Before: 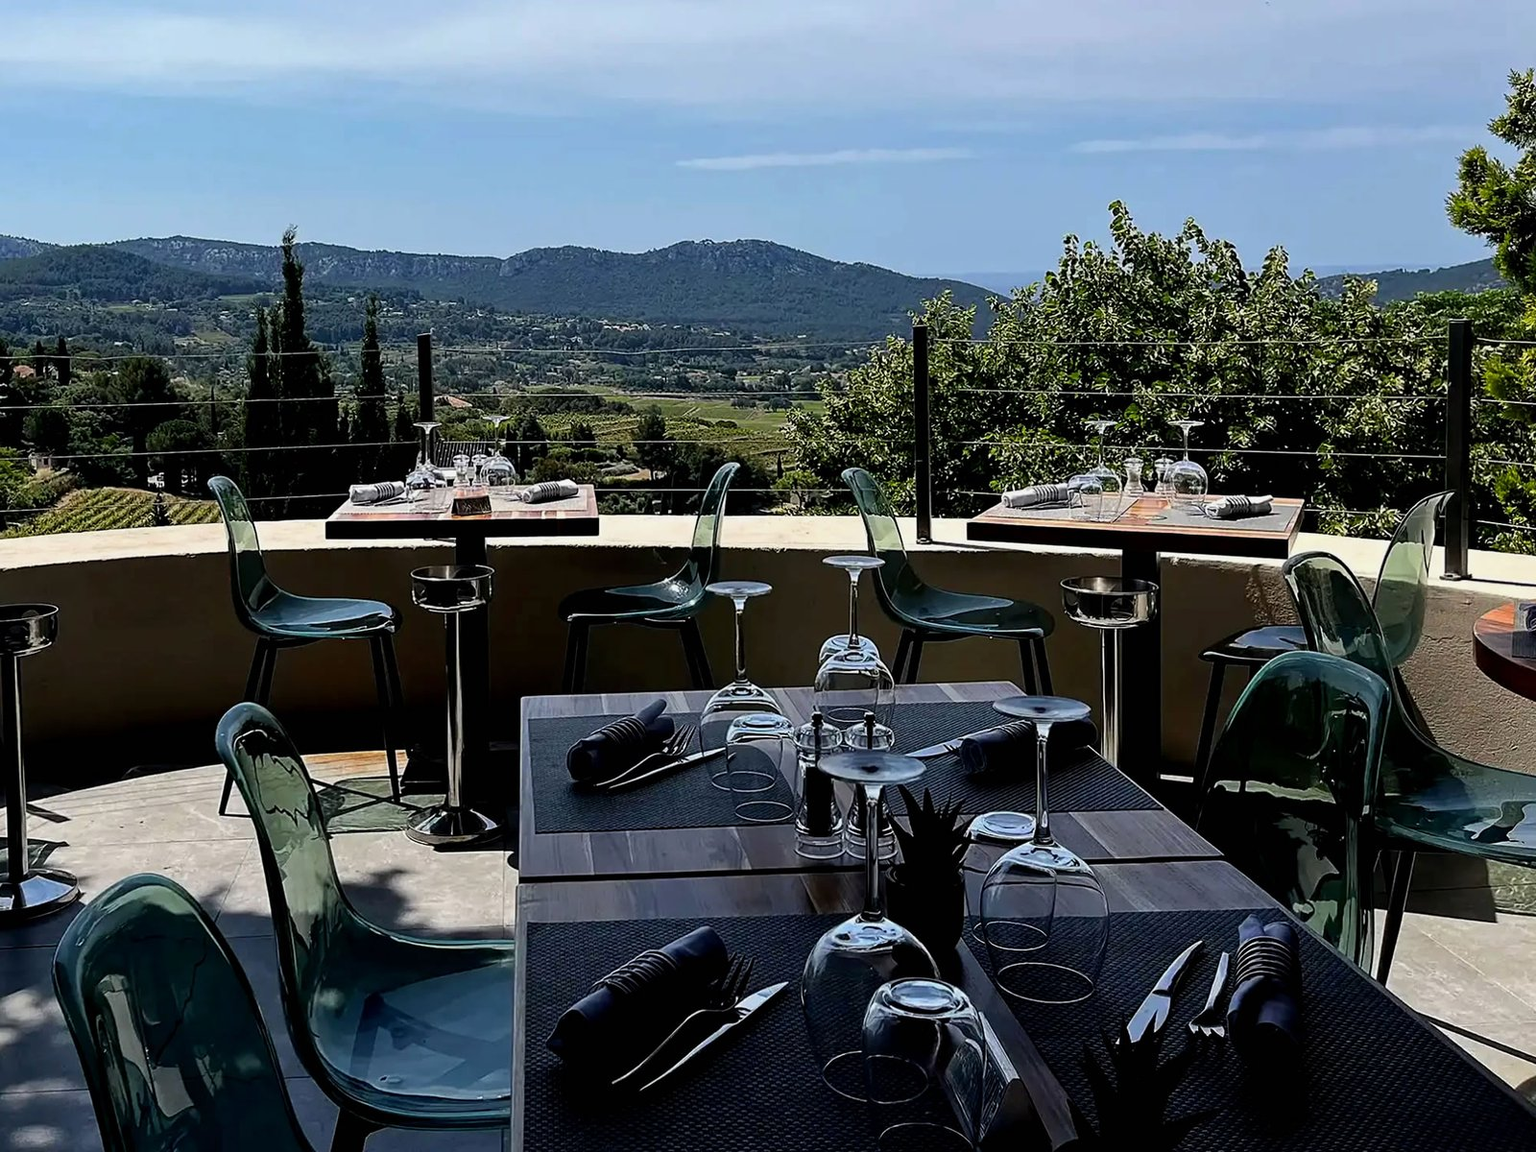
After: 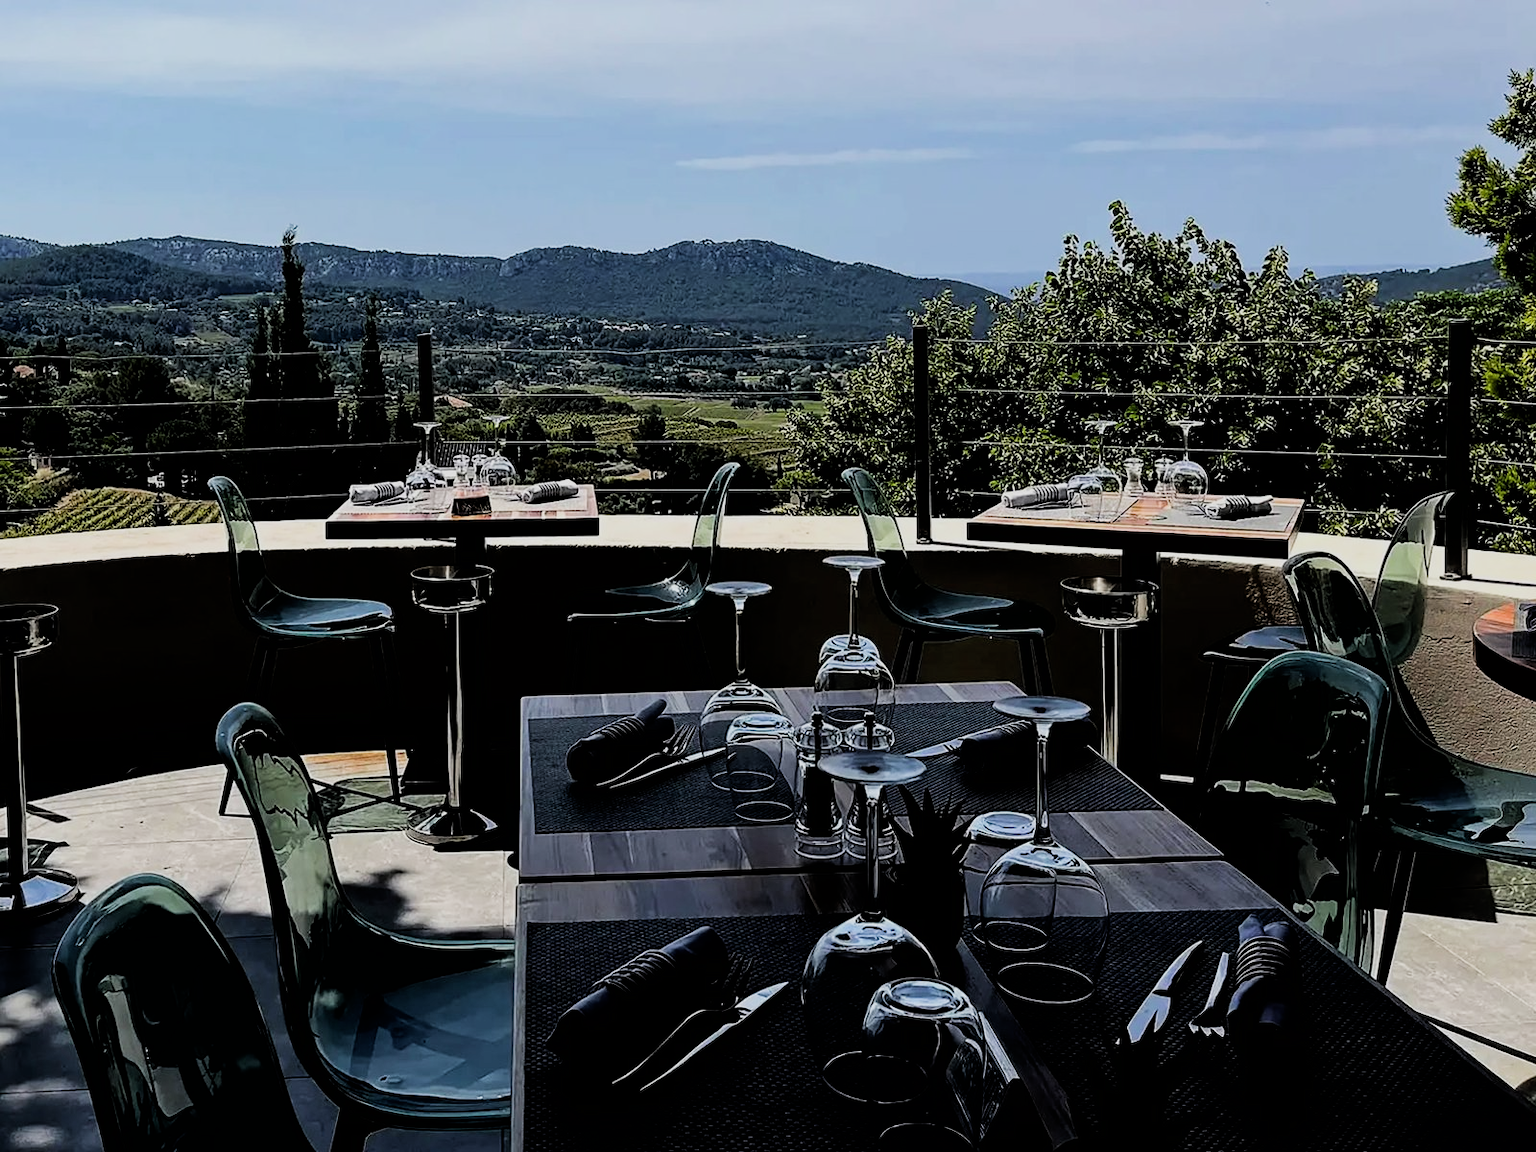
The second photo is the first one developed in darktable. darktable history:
filmic rgb: black relative exposure -5.07 EV, white relative exposure 3.98 EV, hardness 2.9, contrast 1.298, highlights saturation mix -30.94%
